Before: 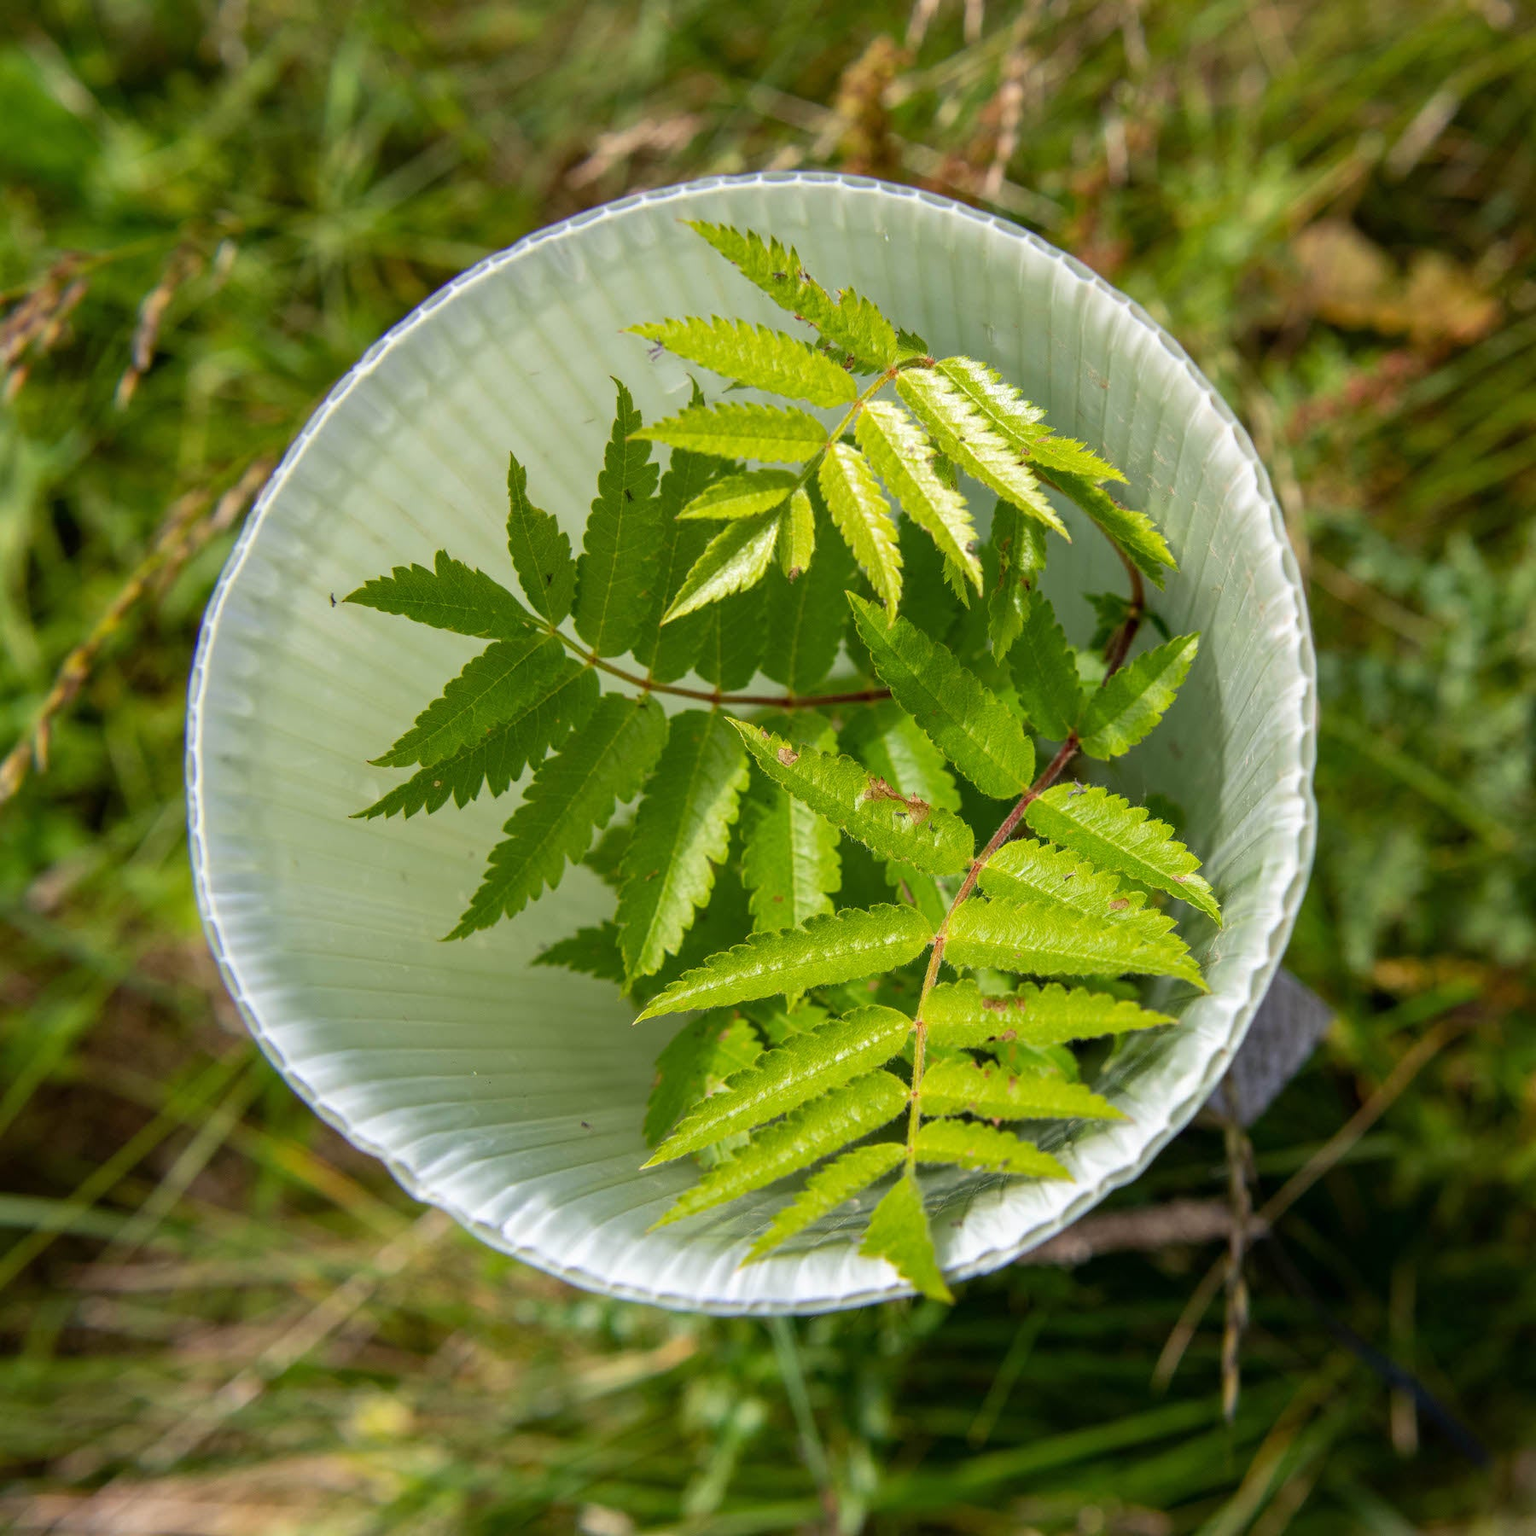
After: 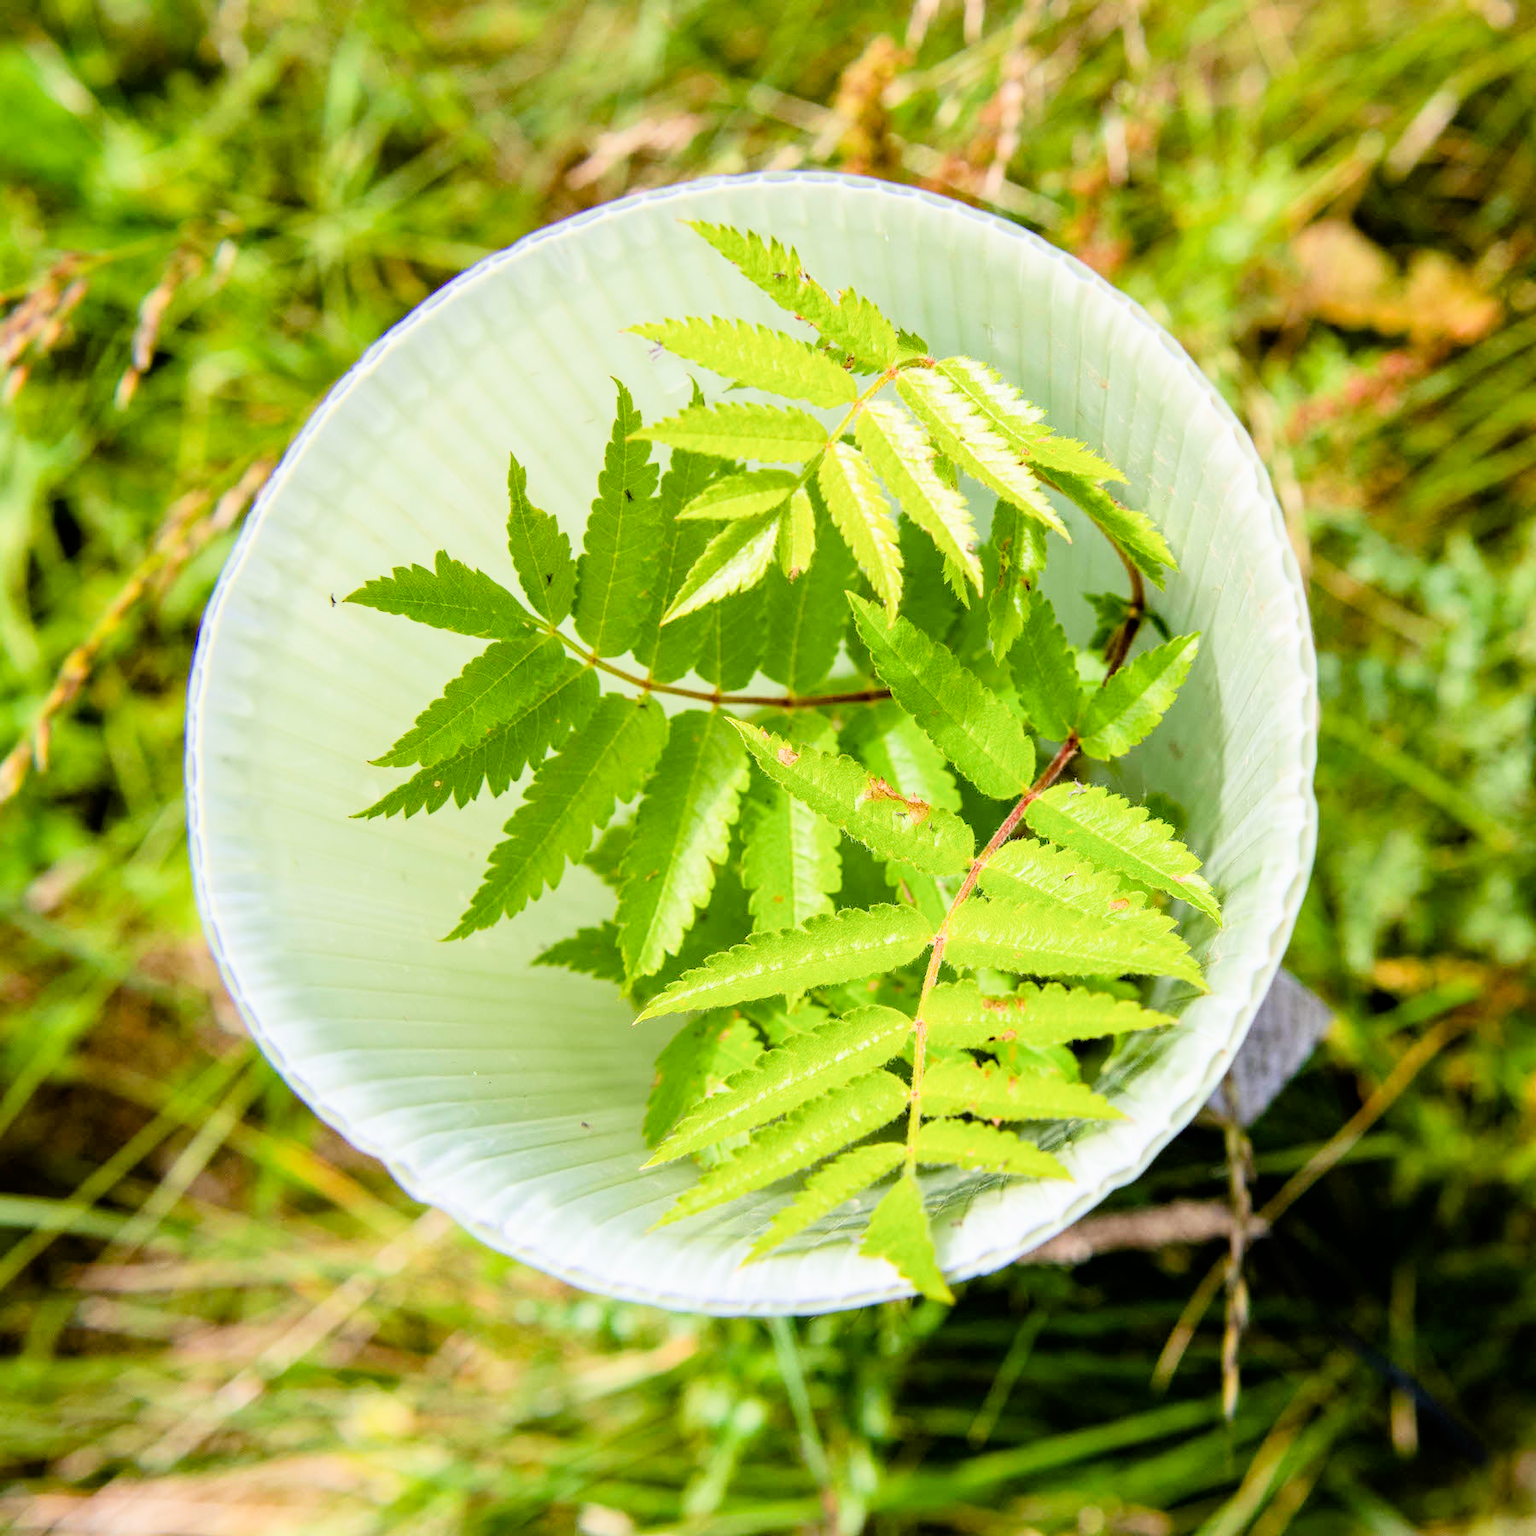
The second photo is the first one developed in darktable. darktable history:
filmic rgb: black relative exposure -7.49 EV, white relative exposure 4.99 EV, hardness 3.3, contrast 1.3, iterations of high-quality reconstruction 0
exposure: black level correction 0, exposure 1.46 EV, compensate exposure bias true, compensate highlight preservation false
color balance rgb: perceptual saturation grading › global saturation 20%, perceptual saturation grading › highlights -25.395%, perceptual saturation grading › shadows 23.956%, global vibrance 20%
